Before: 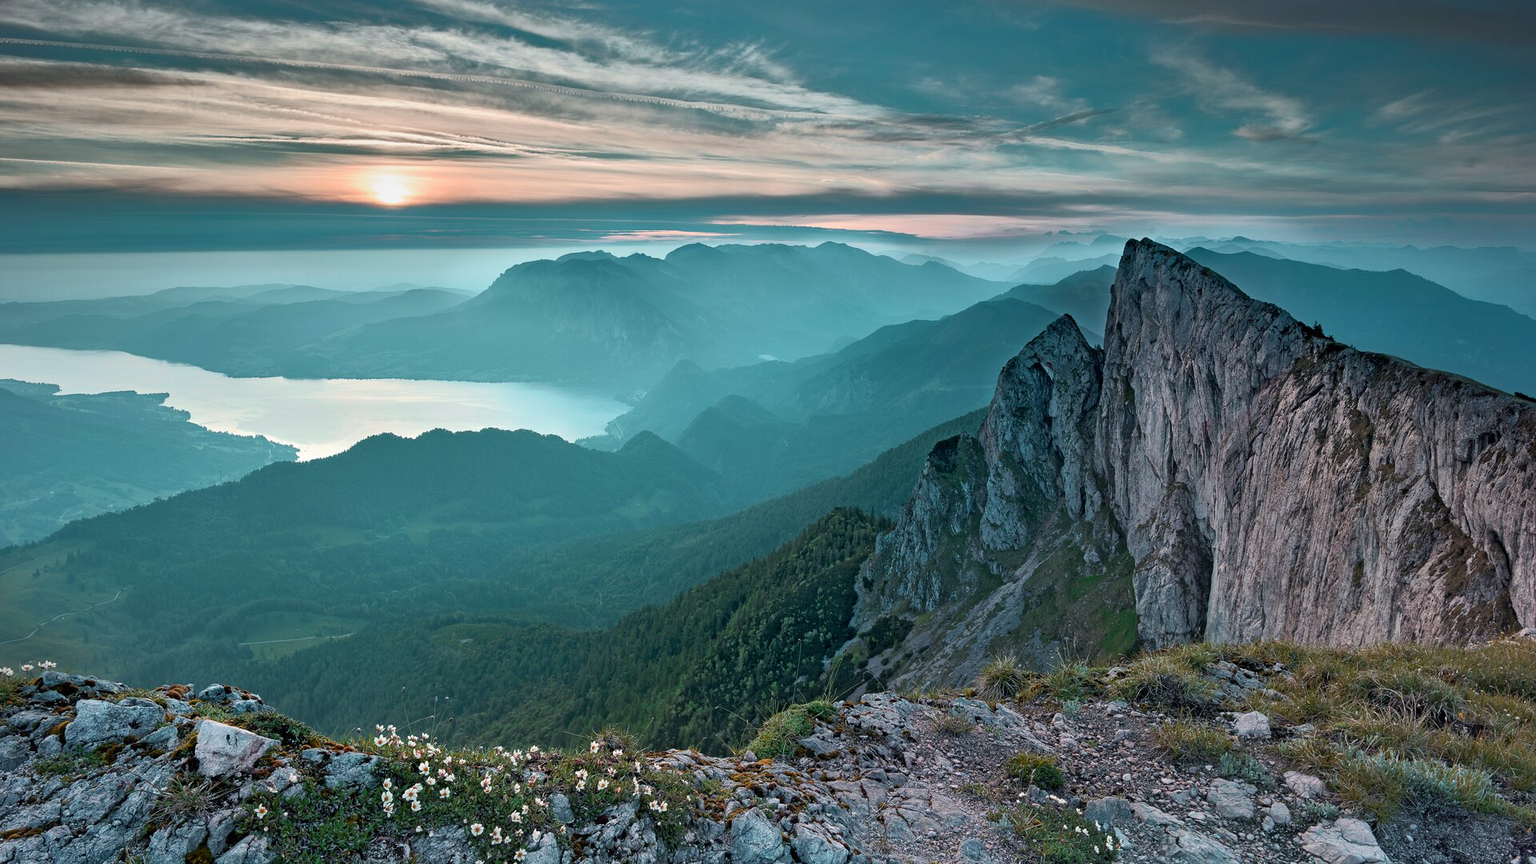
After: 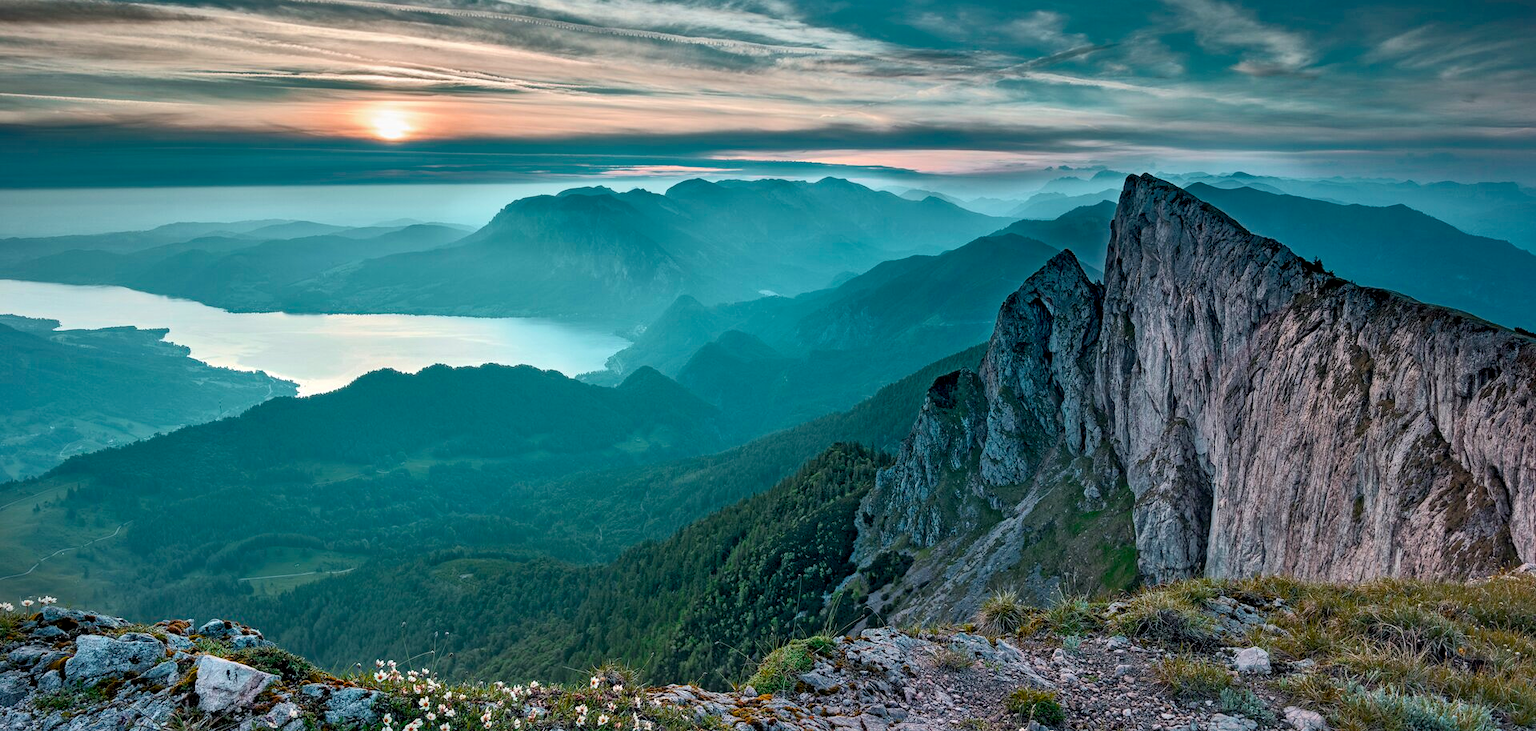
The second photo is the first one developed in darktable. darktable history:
crop: top 7.581%, bottom 7.702%
color balance rgb: perceptual saturation grading › global saturation 25.221%, saturation formula JzAzBz (2021)
shadows and highlights: shadows 36.69, highlights -27.59, soften with gaussian
local contrast: on, module defaults
